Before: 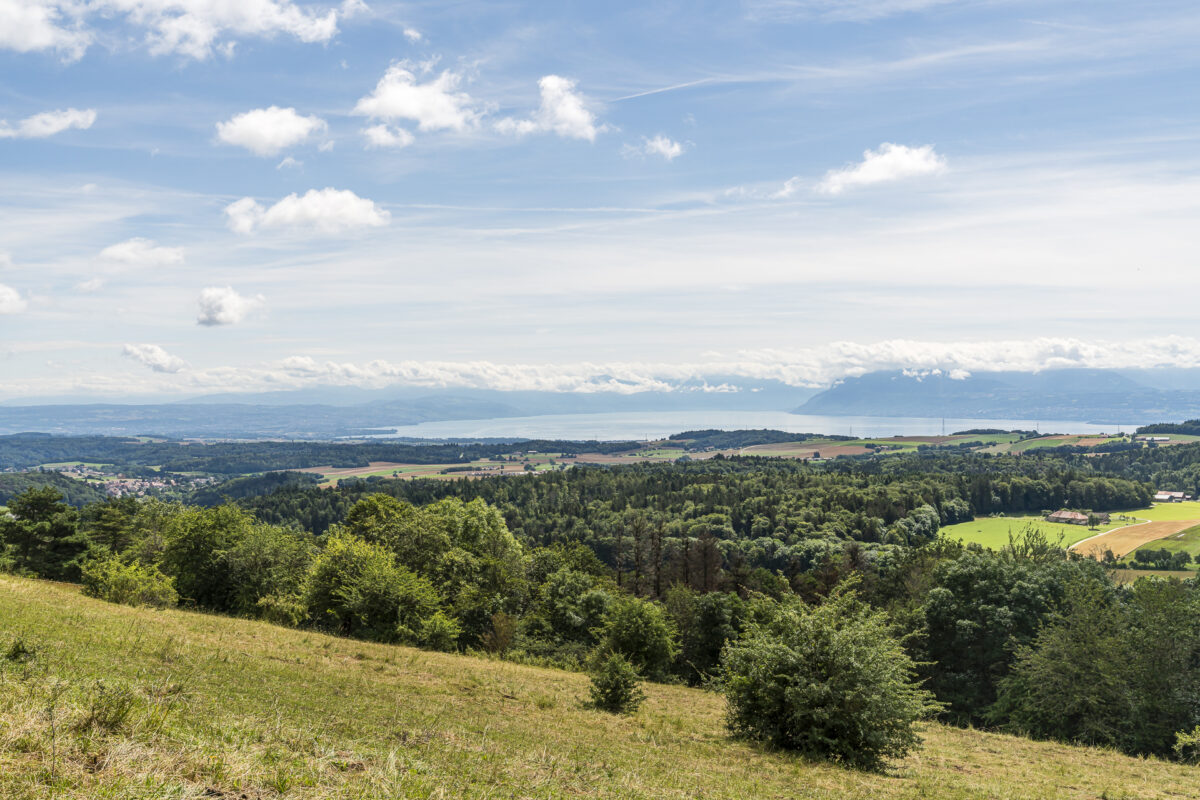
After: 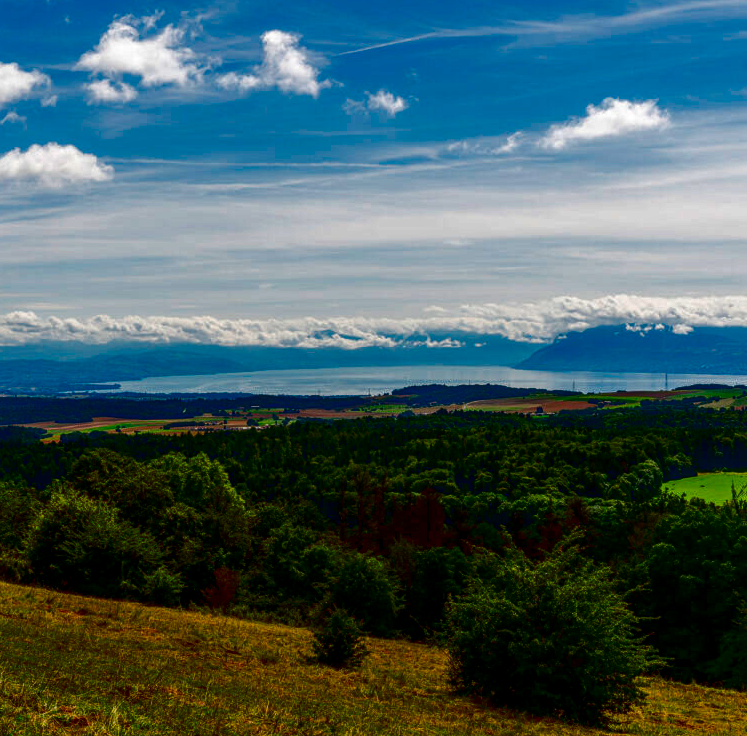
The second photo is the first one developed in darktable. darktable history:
local contrast: on, module defaults
crop and rotate: left 23.087%, top 5.638%, right 14.634%, bottom 2.323%
exposure: exposure -0.044 EV, compensate highlight preservation false
color balance rgb: perceptual saturation grading › global saturation 0.881%
contrast brightness saturation: brightness -0.985, saturation 0.991
